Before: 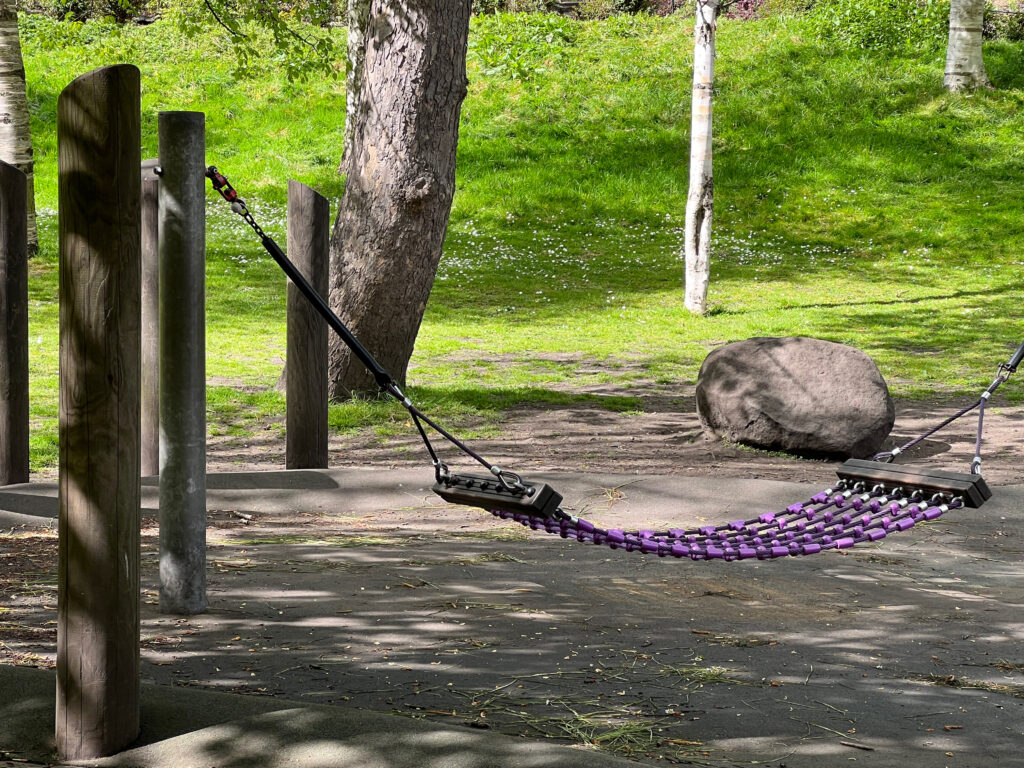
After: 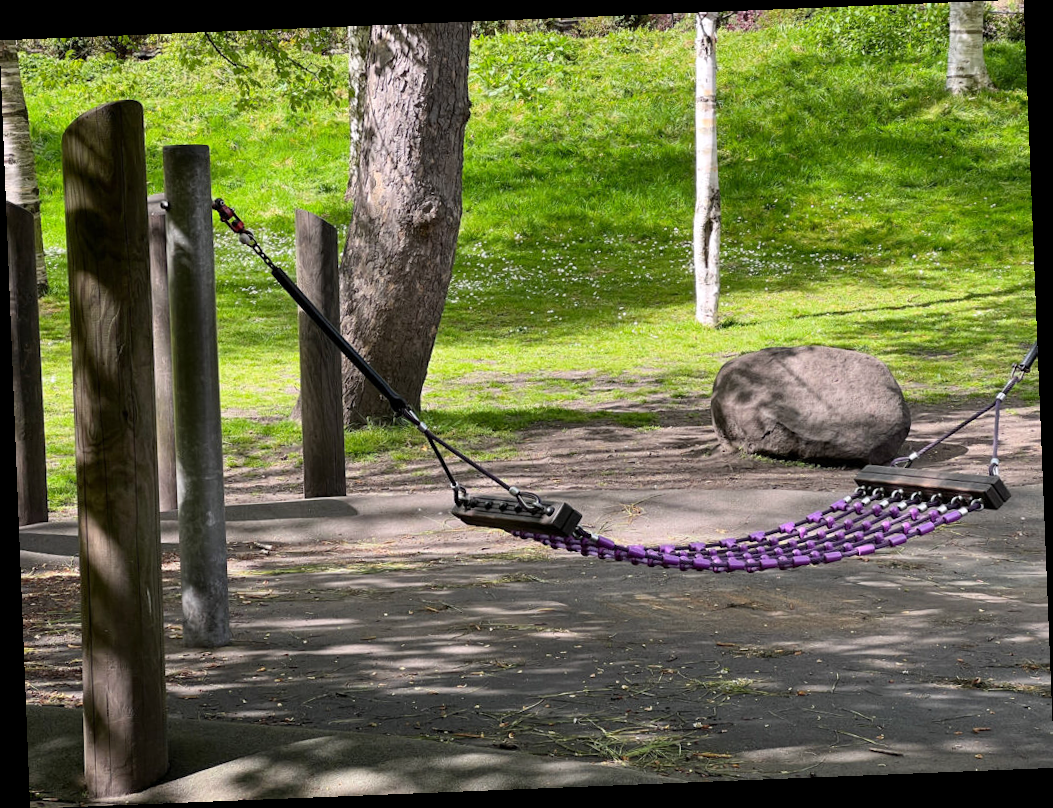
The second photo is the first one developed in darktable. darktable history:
white balance: red 1.009, blue 1.027
rotate and perspective: rotation -2.29°, automatic cropping off
